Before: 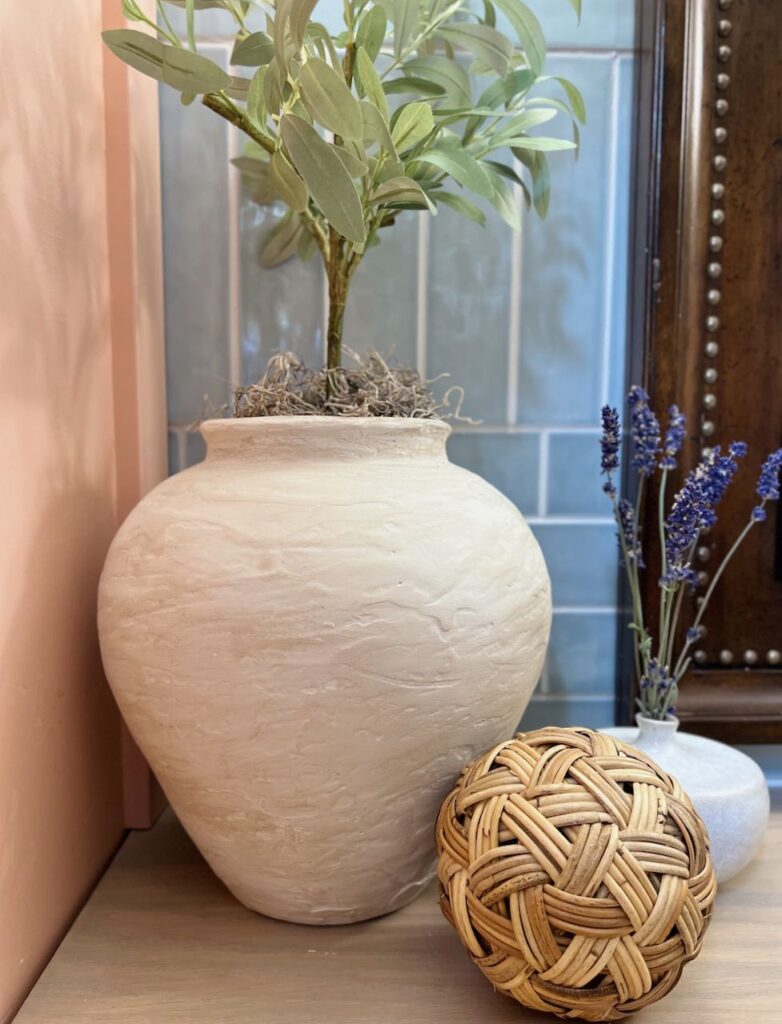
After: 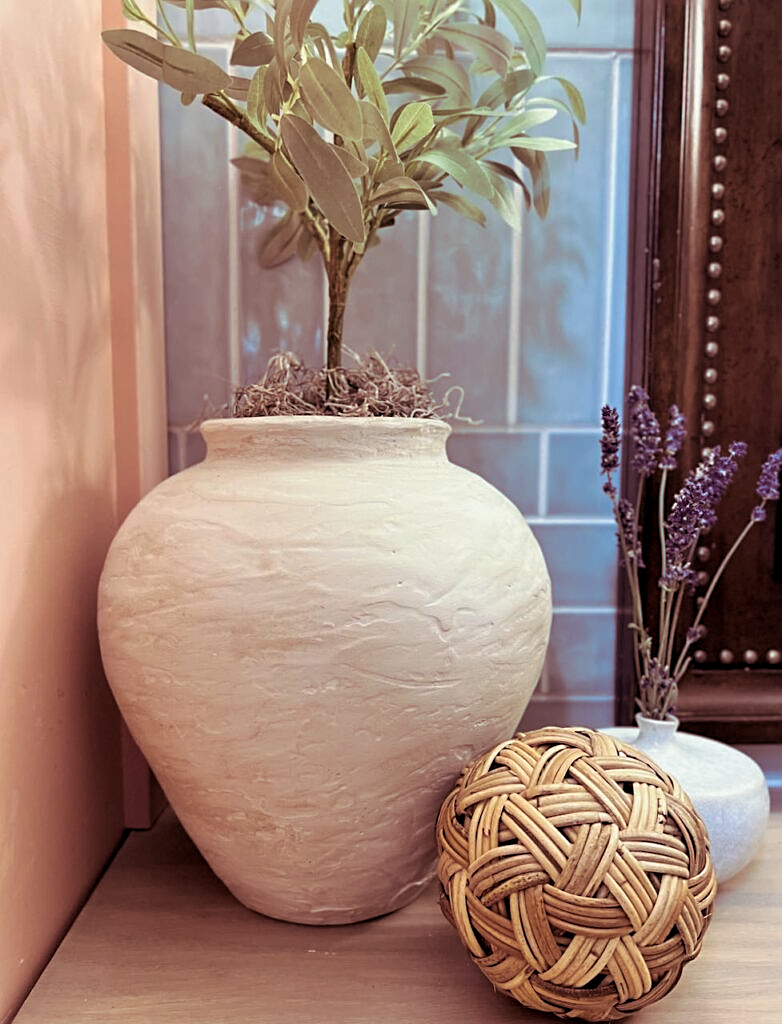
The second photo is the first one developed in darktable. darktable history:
split-toning: shadows › hue 360°
sharpen: on, module defaults
